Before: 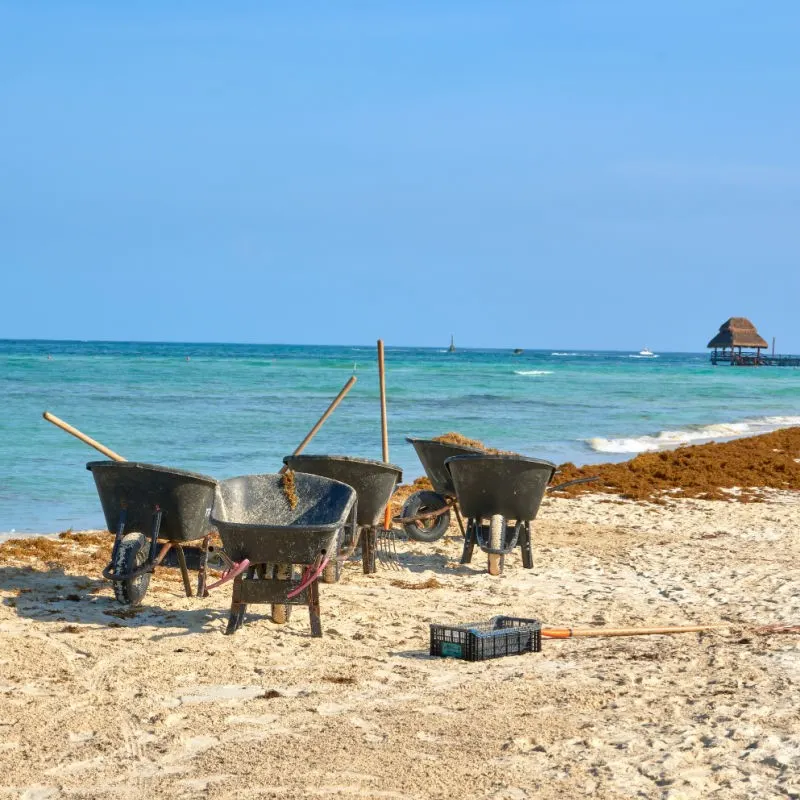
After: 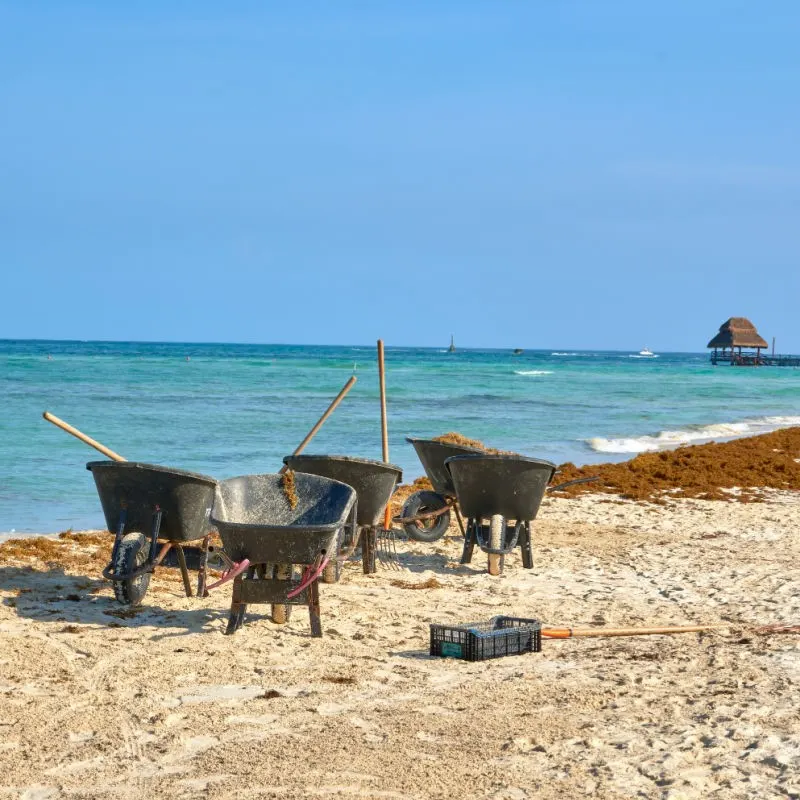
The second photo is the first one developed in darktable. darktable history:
shadows and highlights: shadows 37.59, highlights -26.64, soften with gaussian
